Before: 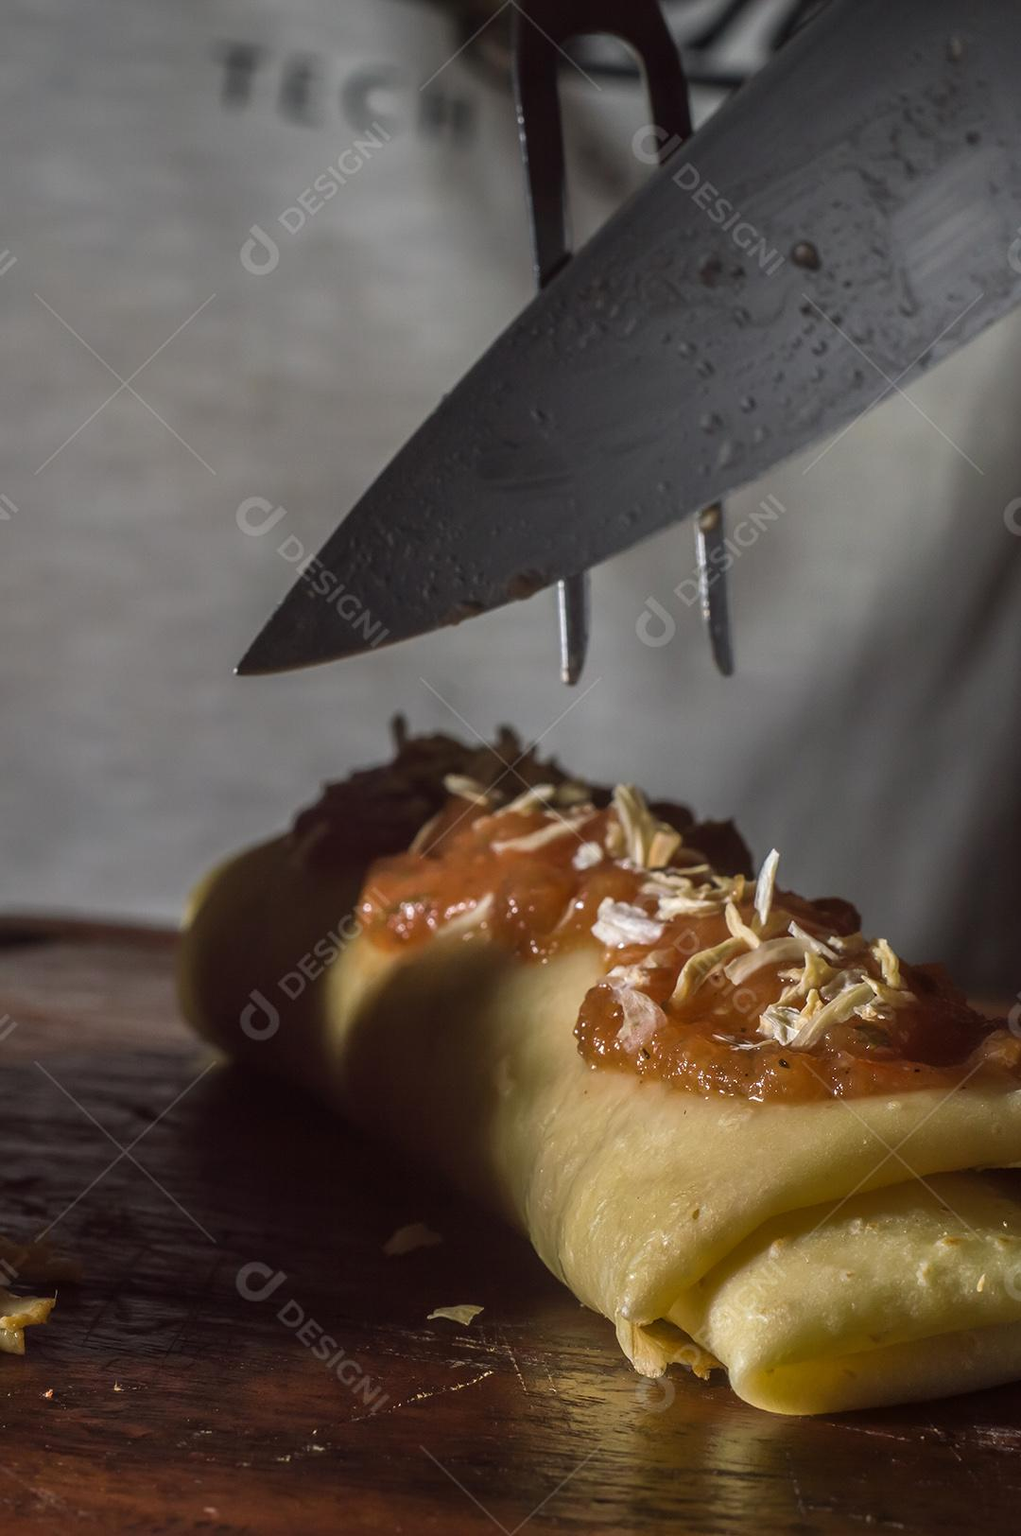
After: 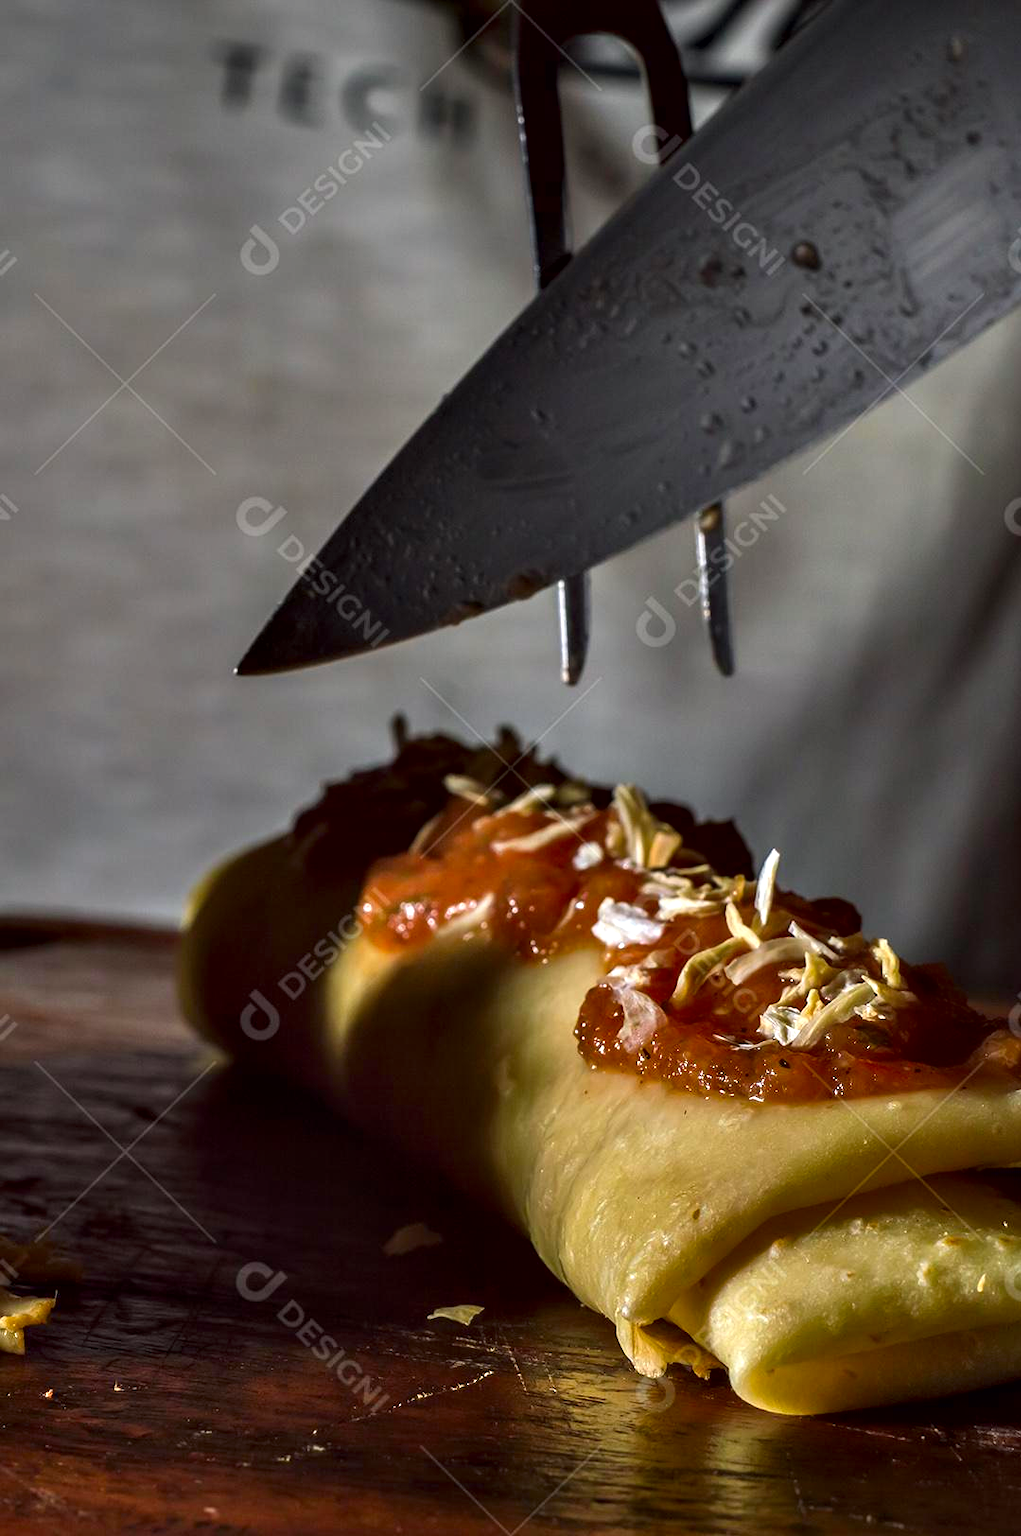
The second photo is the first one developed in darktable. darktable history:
exposure: exposure -0.113 EV, compensate exposure bias true, compensate highlight preservation false
contrast brightness saturation: brightness -0.02, saturation 0.36
contrast equalizer: y [[0.6 ×6], [0.55 ×6], [0 ×6], [0 ×6], [0 ×6]]
